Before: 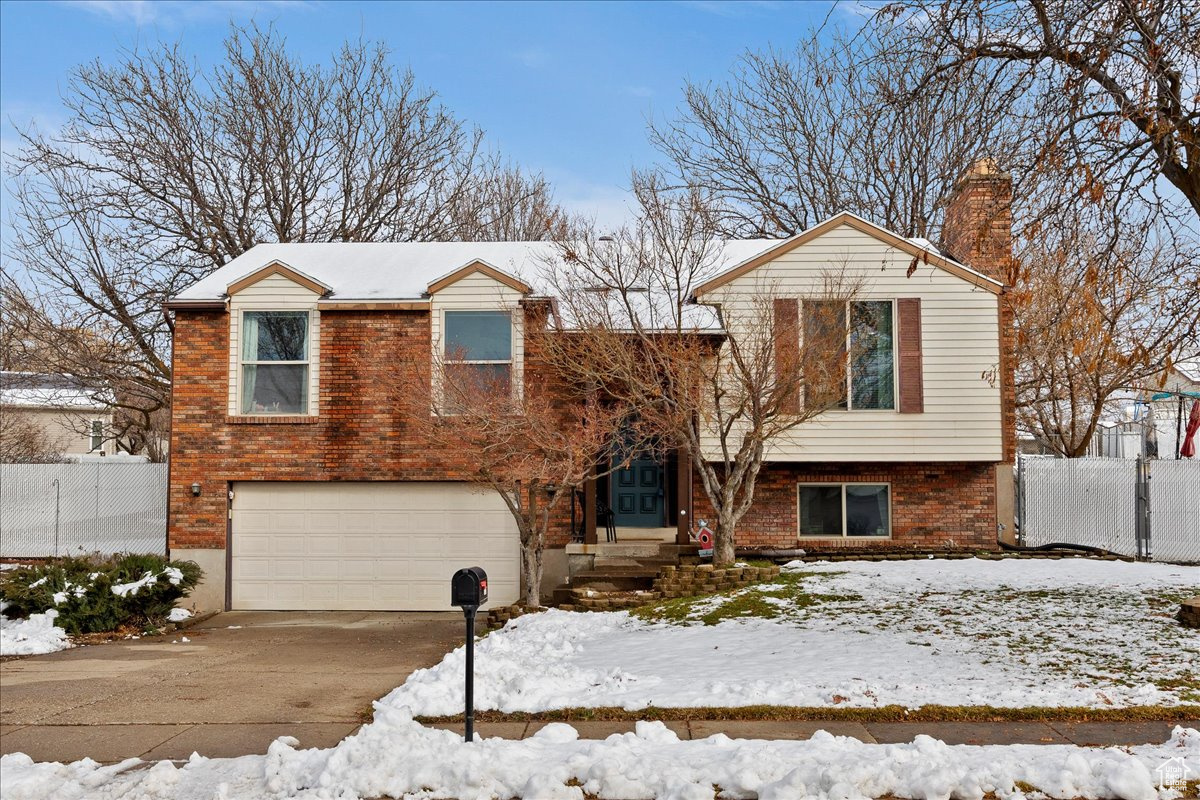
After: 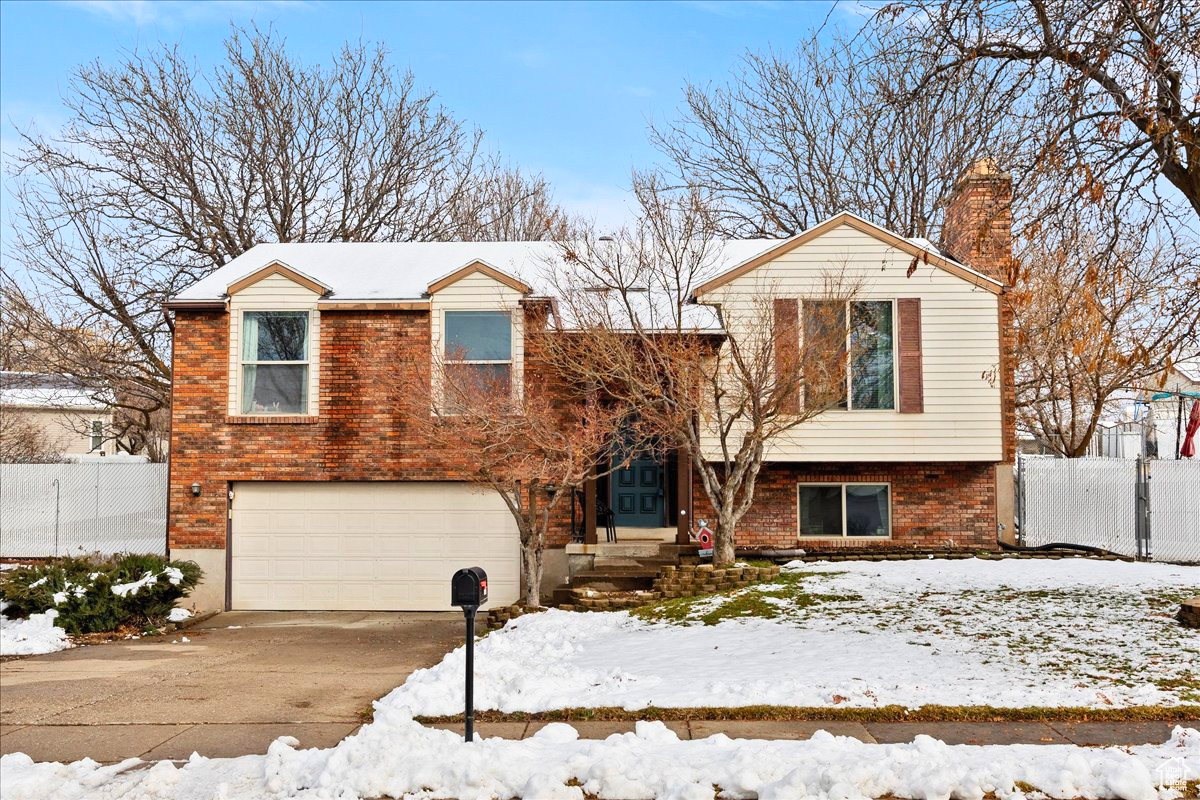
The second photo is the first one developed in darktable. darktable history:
contrast brightness saturation: contrast 0.196, brightness 0.147, saturation 0.149
